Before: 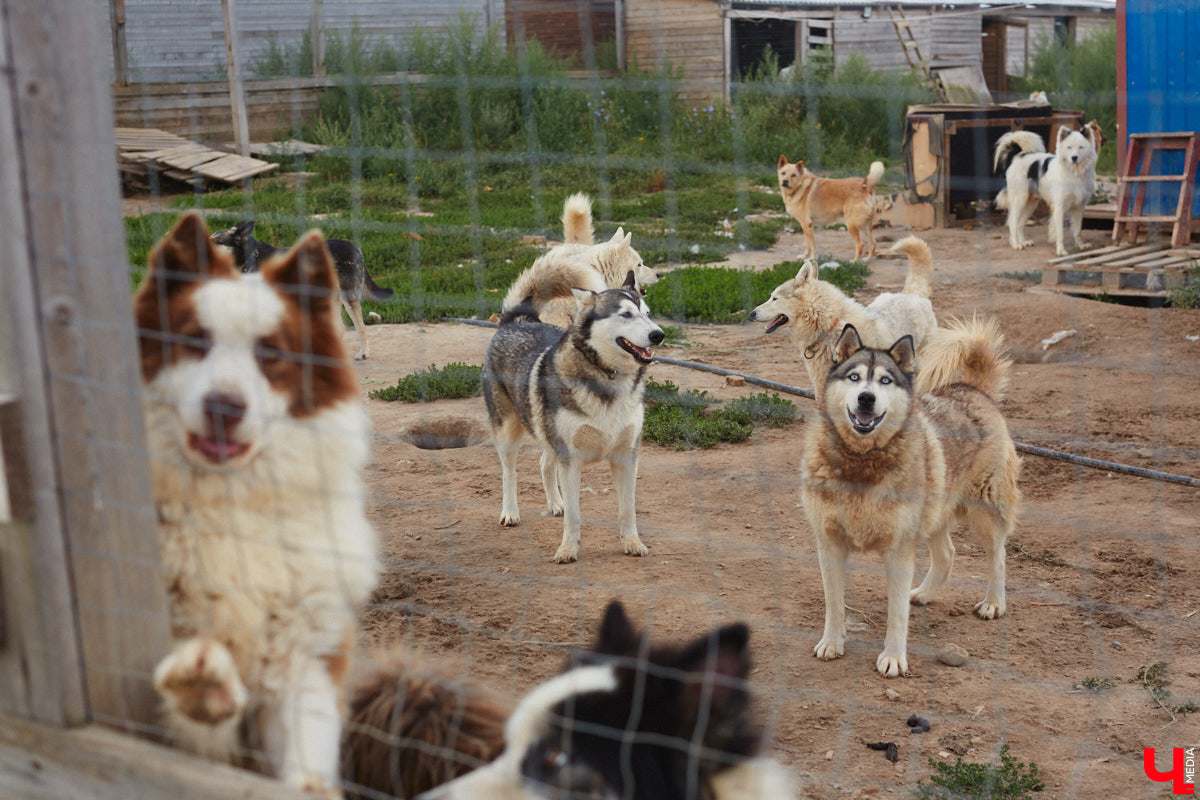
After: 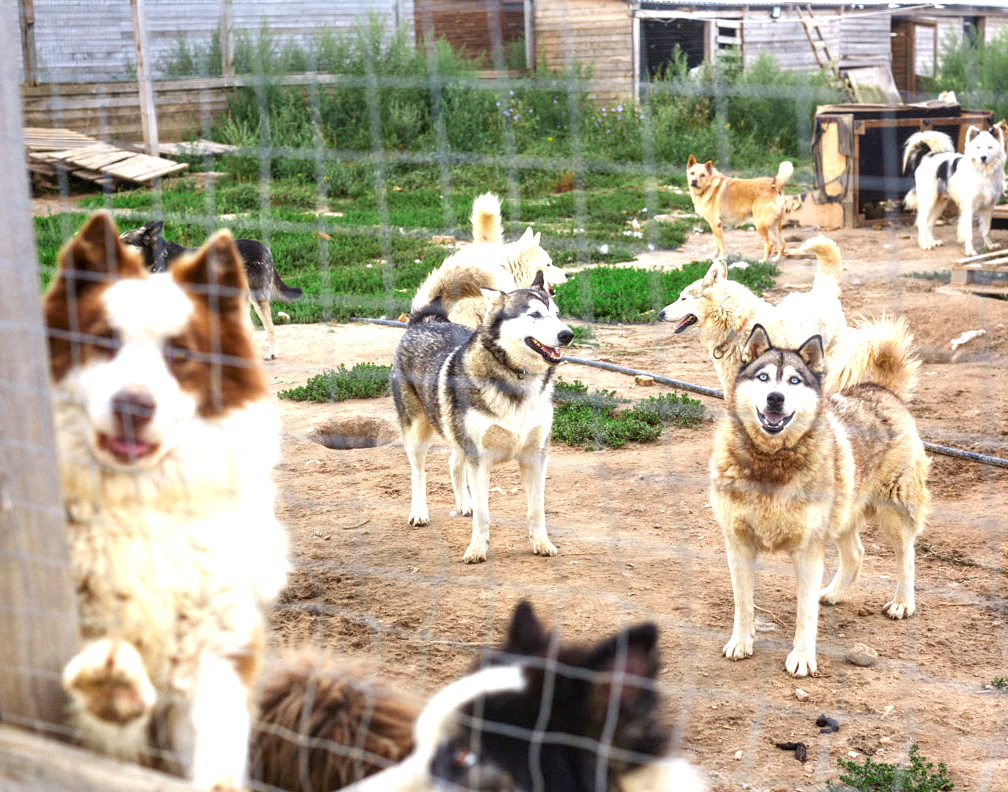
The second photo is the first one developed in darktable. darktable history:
exposure: black level correction 0, exposure 1.2 EV, compensate highlight preservation false
crop: left 7.598%, right 7.873%
white balance: red 1.004, blue 1.024
local contrast: on, module defaults
color zones: curves: ch2 [(0, 0.5) (0.143, 0.517) (0.286, 0.571) (0.429, 0.522) (0.571, 0.5) (0.714, 0.5) (0.857, 0.5) (1, 0.5)]
